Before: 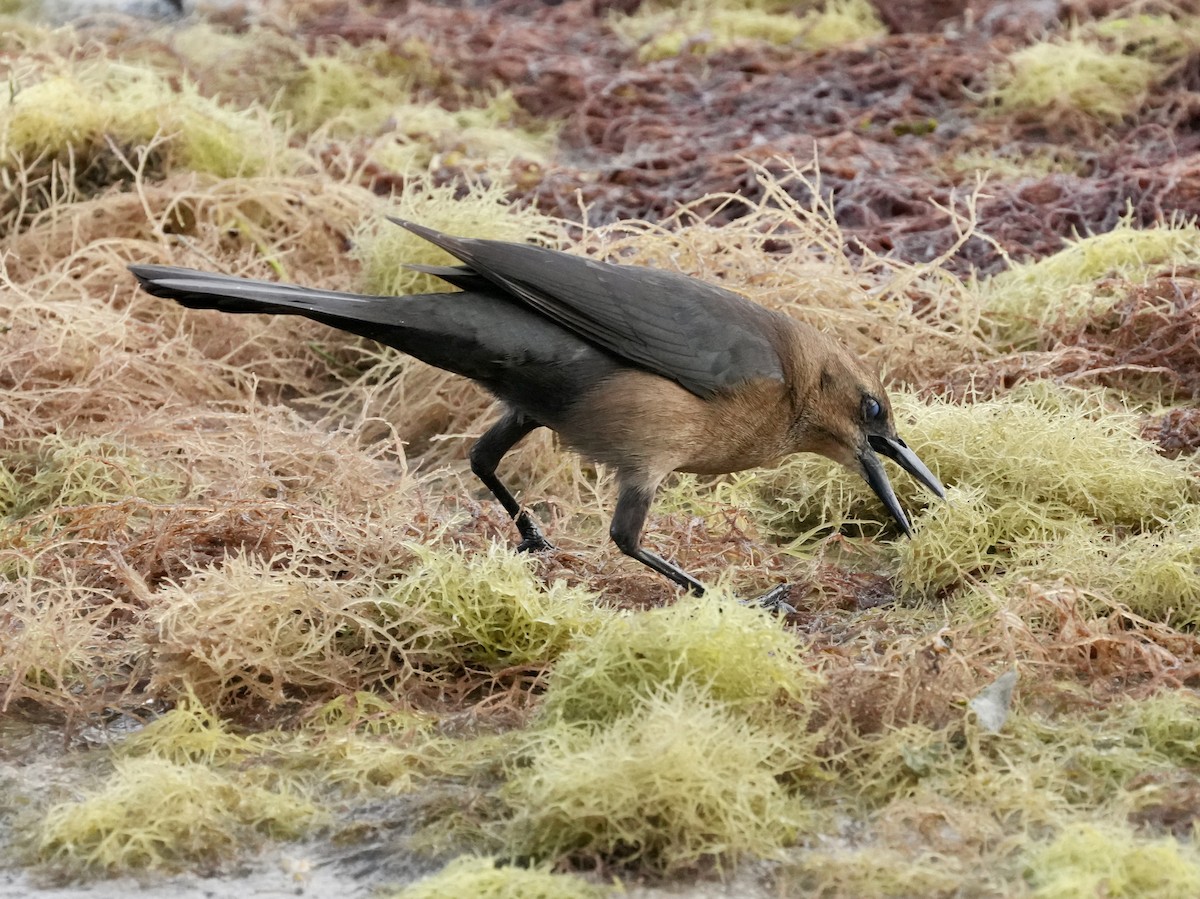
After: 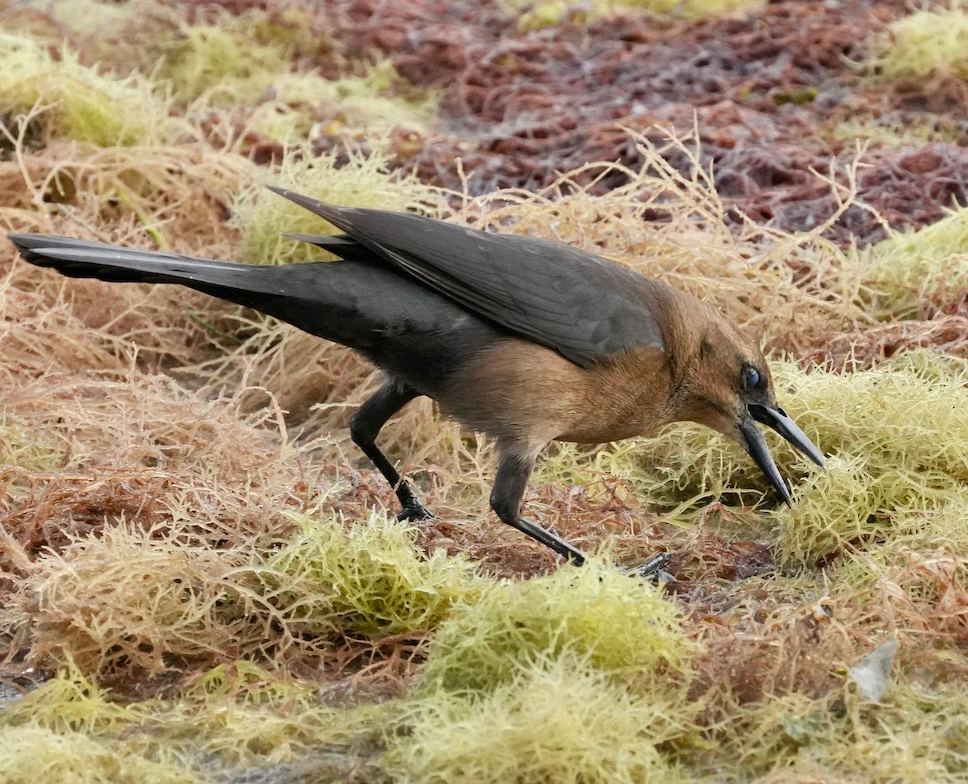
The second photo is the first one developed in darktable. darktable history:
crop: left 10.015%, top 3.49%, right 9.273%, bottom 9.278%
